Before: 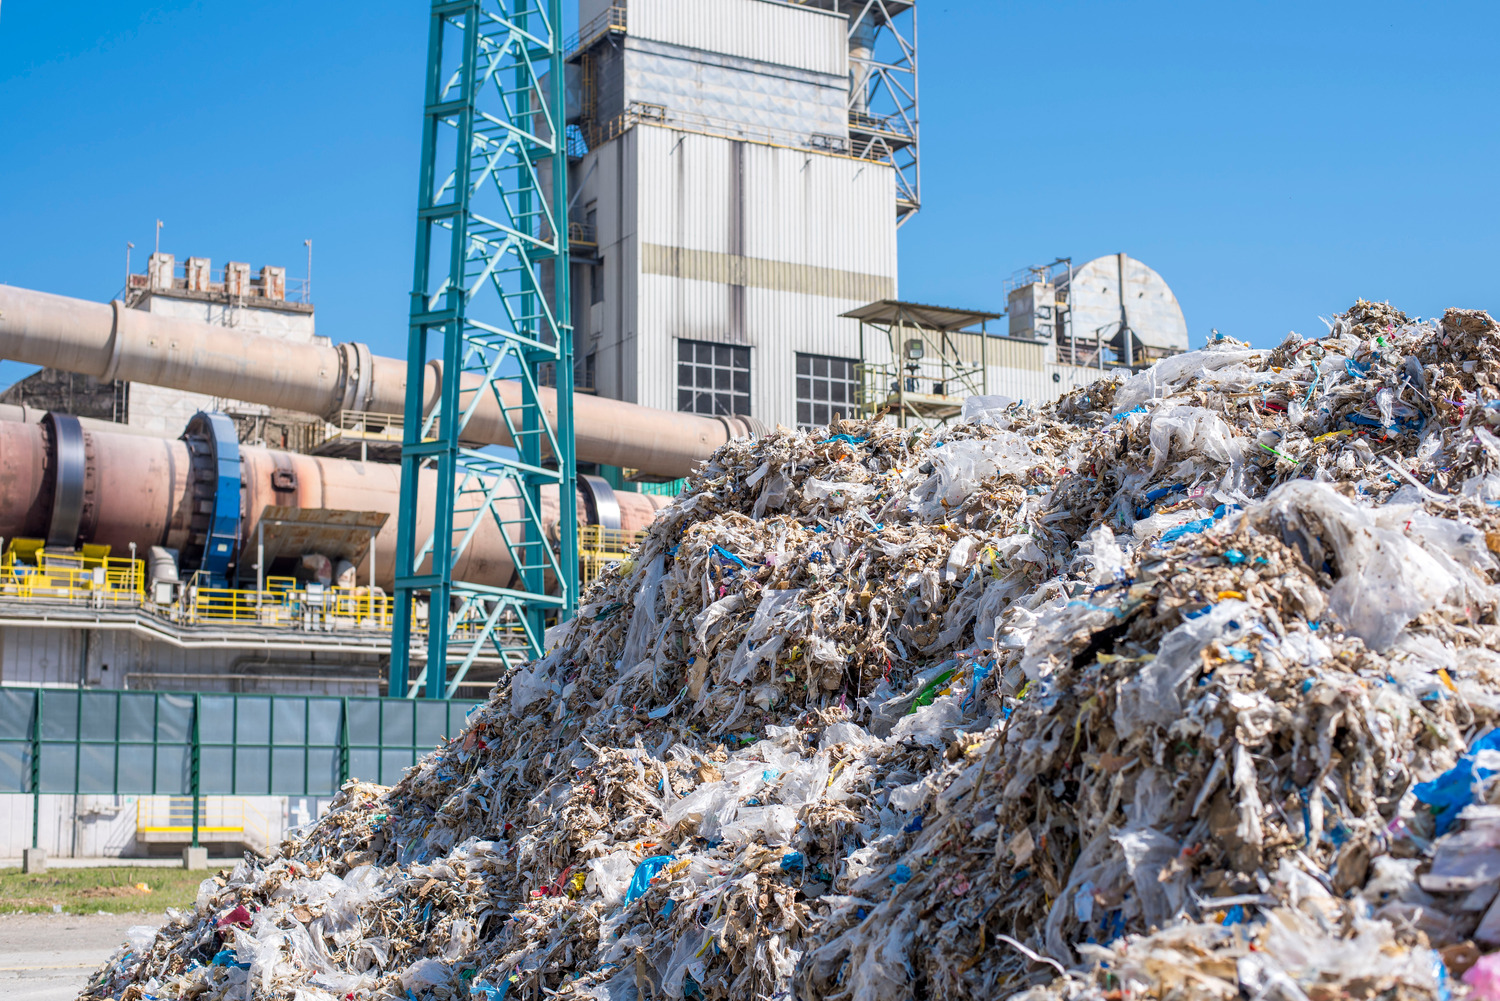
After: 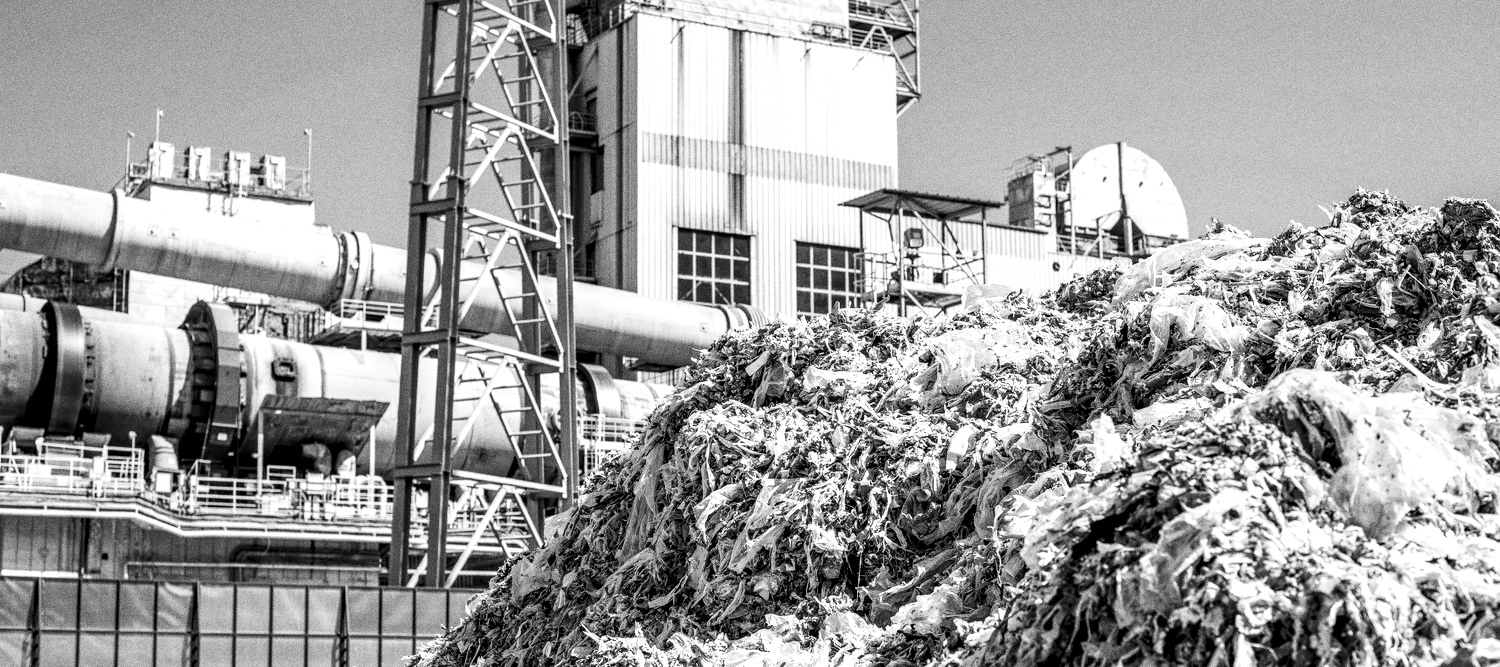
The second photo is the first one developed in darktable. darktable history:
local contrast: detail 150%
color correction: highlights a* 3.22, highlights b* 1.93, saturation 1.19
contrast brightness saturation: contrast 0.25, saturation -0.31
crop: top 11.166%, bottom 22.168%
grain: coarseness 0.09 ISO, strength 40%
exposure: exposure 0.236 EV, compensate highlight preservation false
haze removal: adaptive false
monochrome: on, module defaults
